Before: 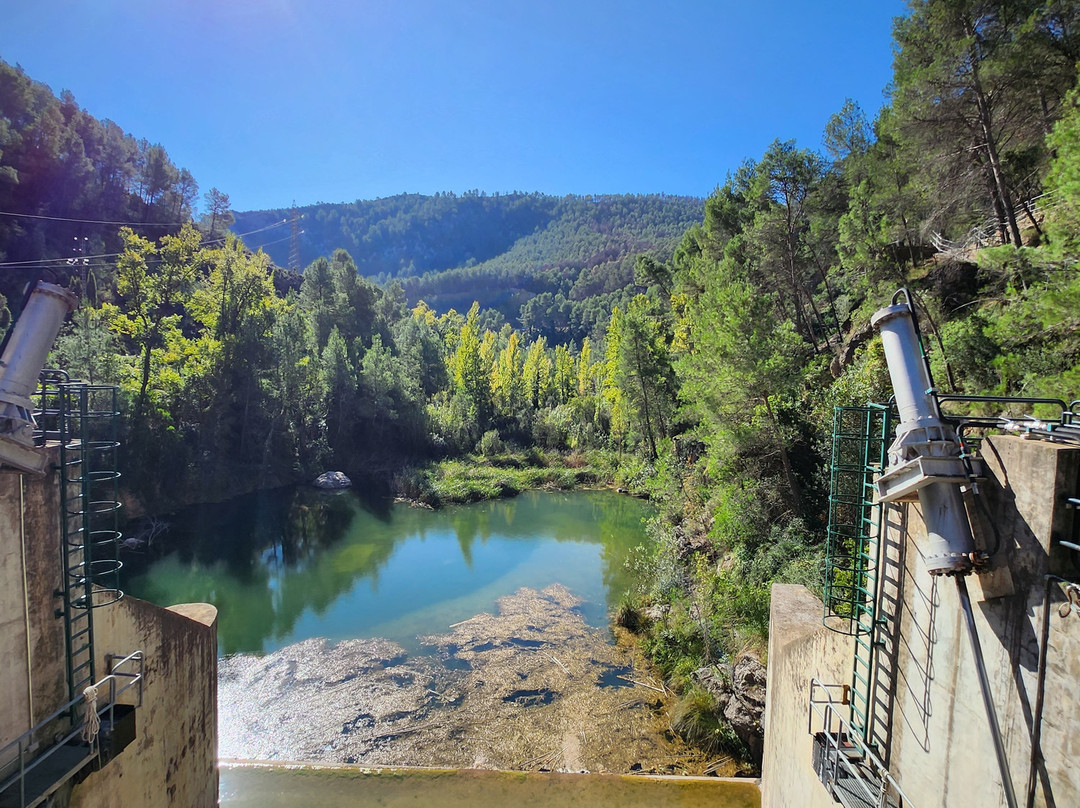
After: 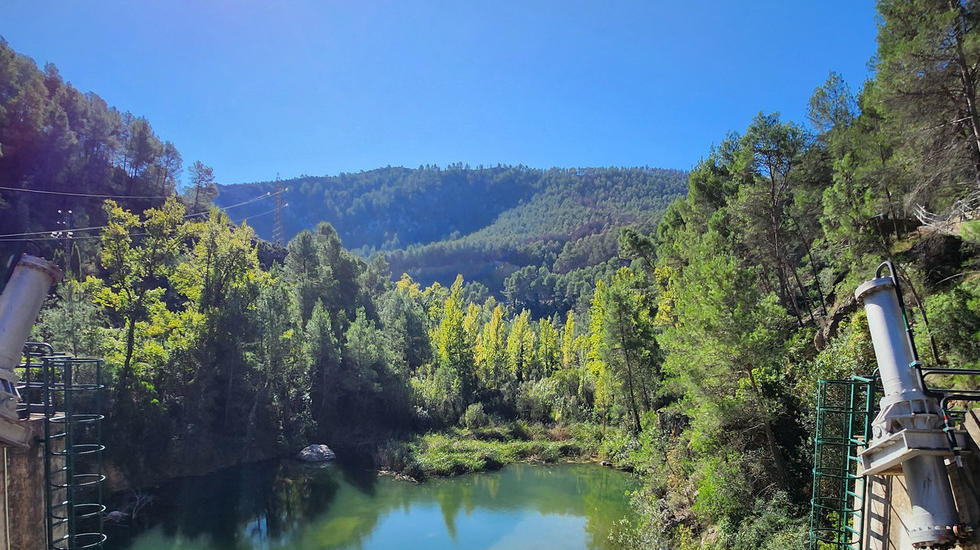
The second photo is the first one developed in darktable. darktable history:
crop: left 1.537%, top 3.368%, right 7.714%, bottom 28.486%
